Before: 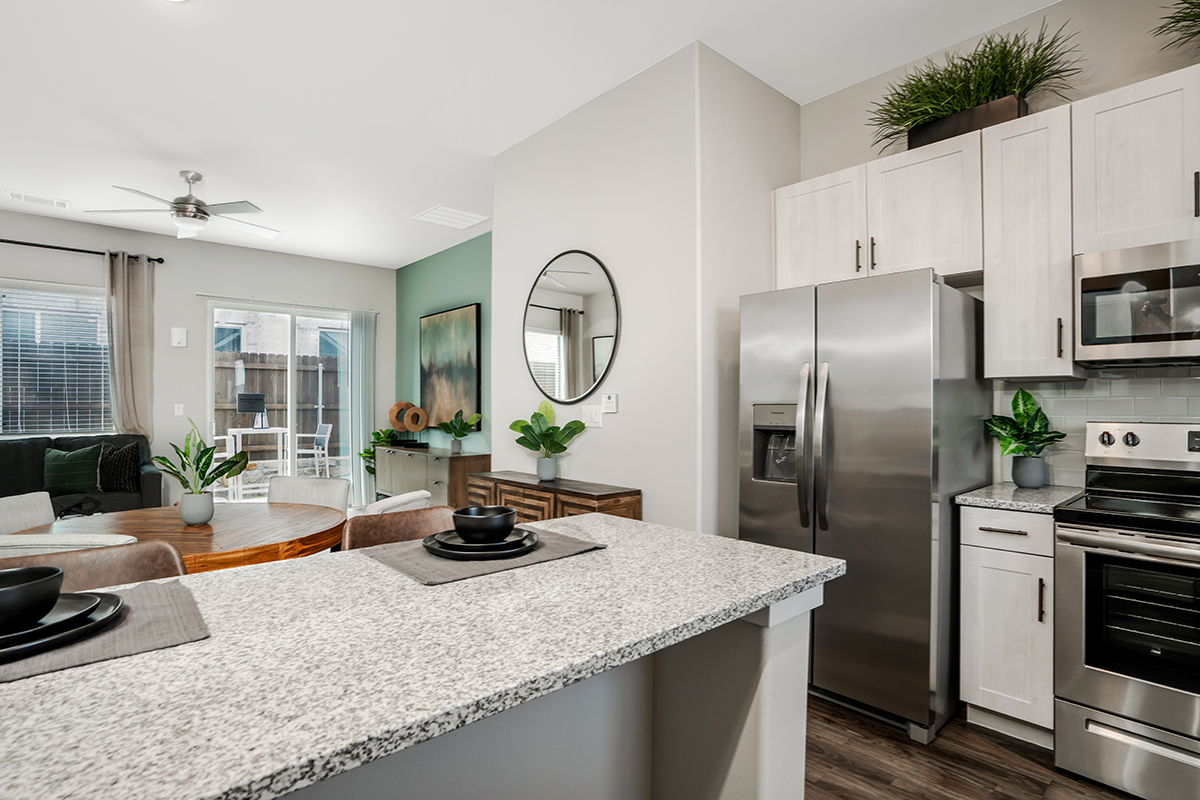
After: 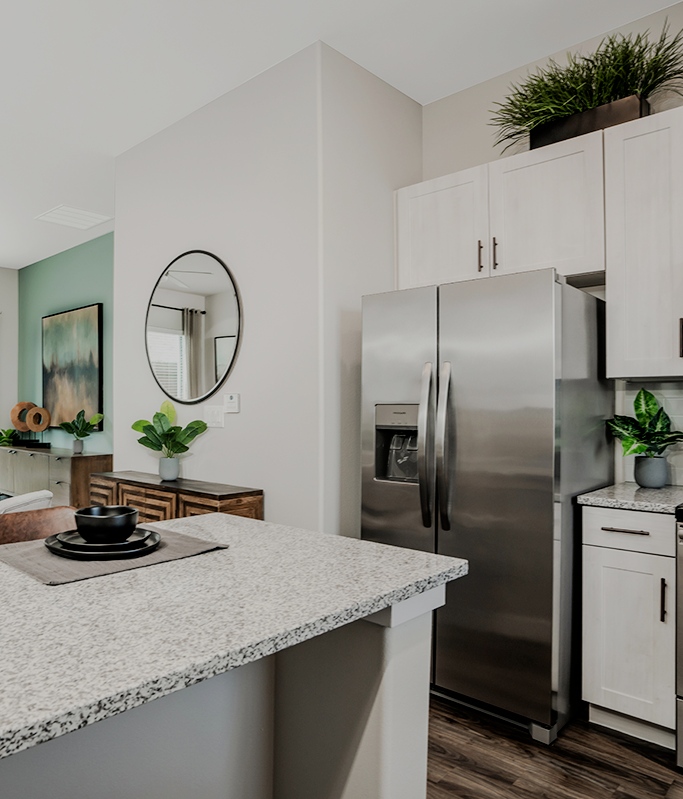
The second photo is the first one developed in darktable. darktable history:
crop: left 31.511%, top 0.024%, right 11.537%
filmic rgb: black relative exposure -7.13 EV, white relative exposure 5.36 EV, hardness 3.02
